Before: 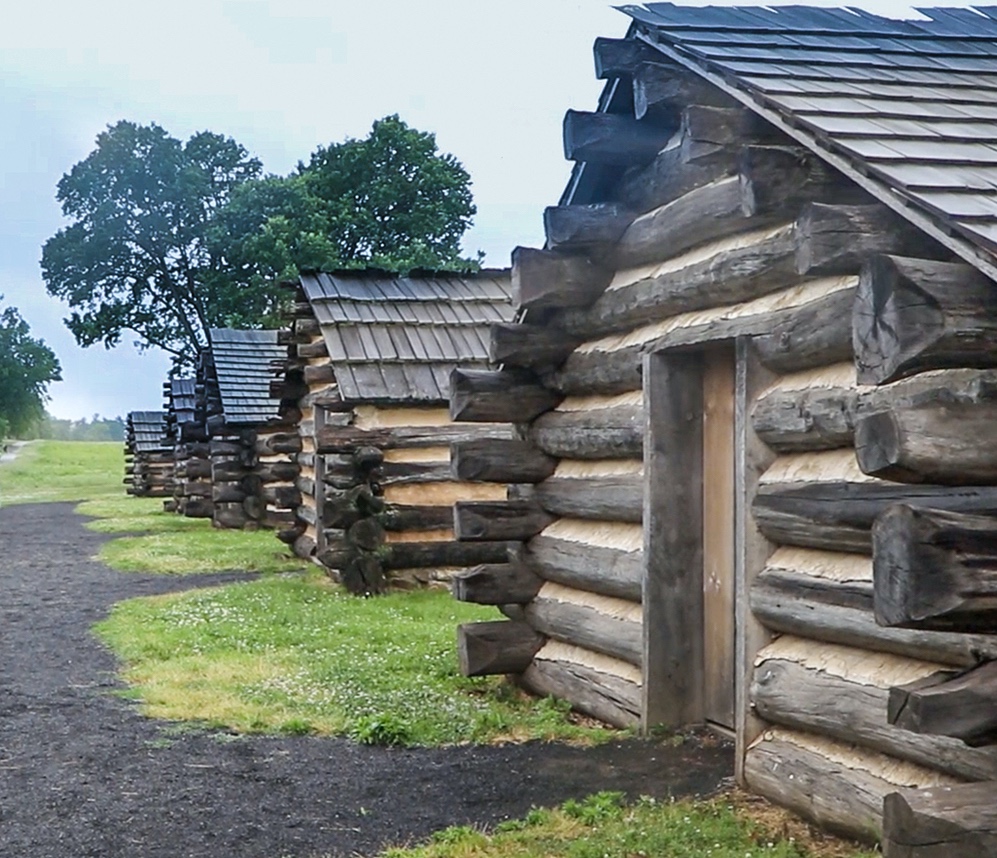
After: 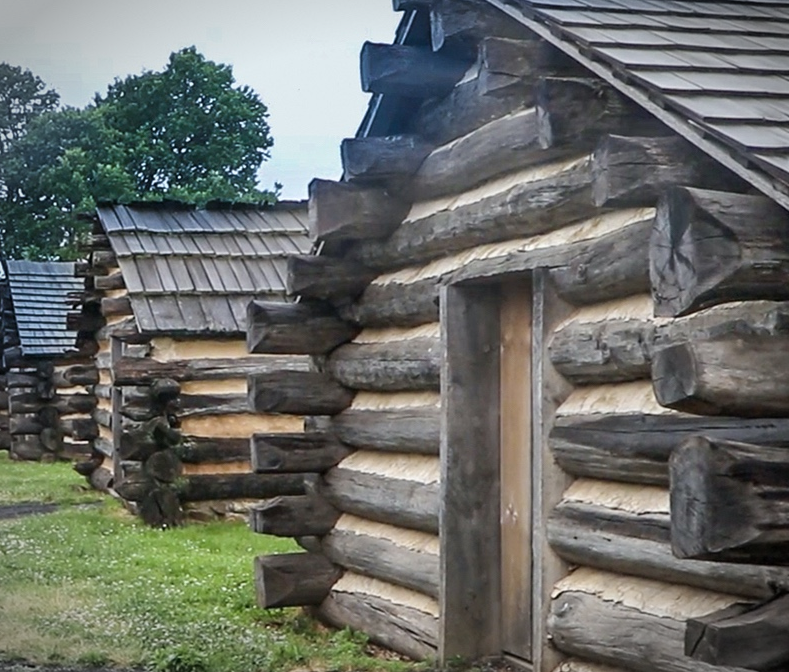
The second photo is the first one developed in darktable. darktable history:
crop and rotate: left 20.431%, top 7.95%, right 0.36%, bottom 13.637%
vignetting: fall-off start 89.39%, fall-off radius 44.02%, width/height ratio 1.167
